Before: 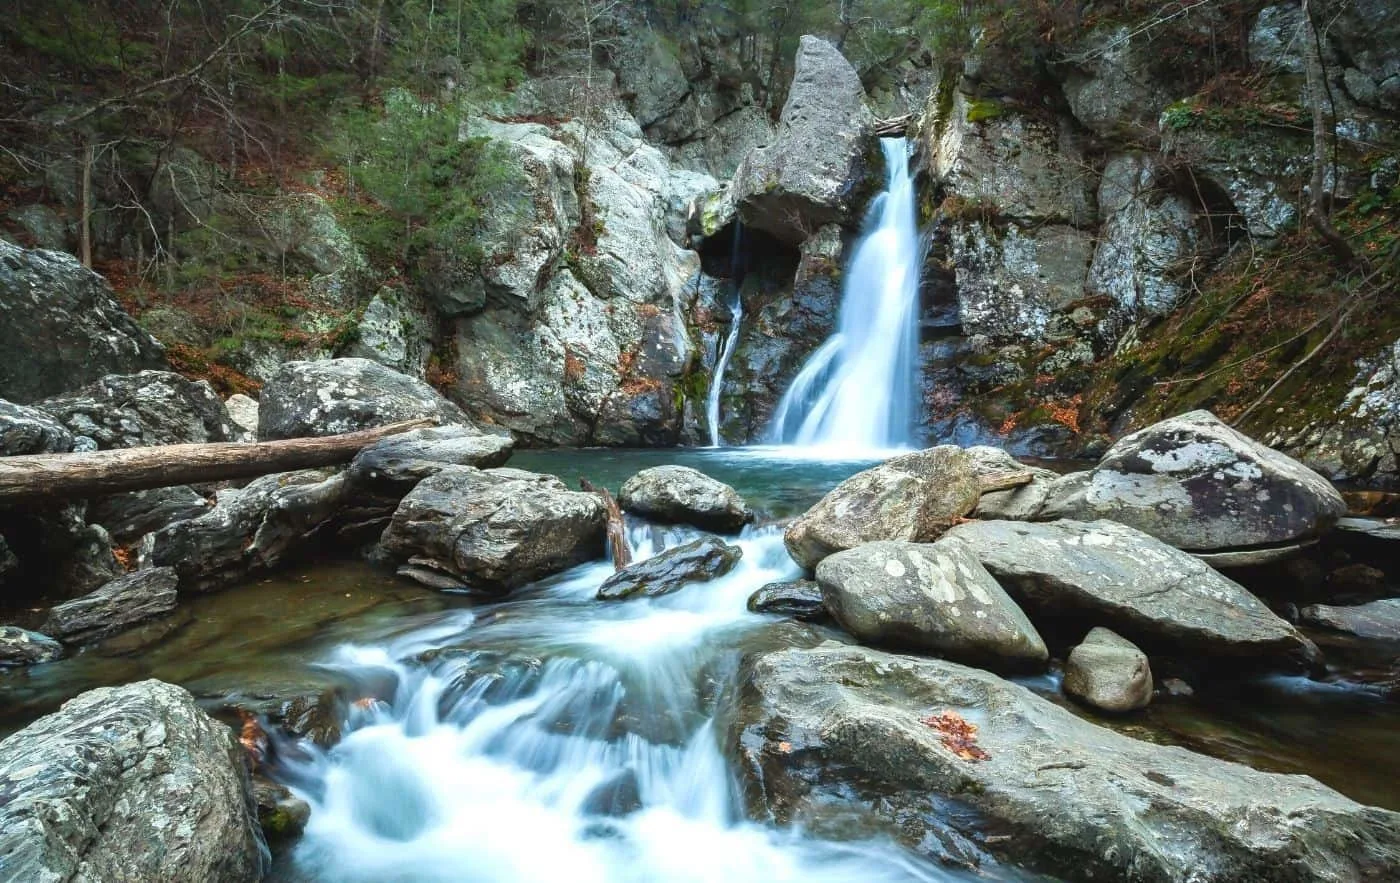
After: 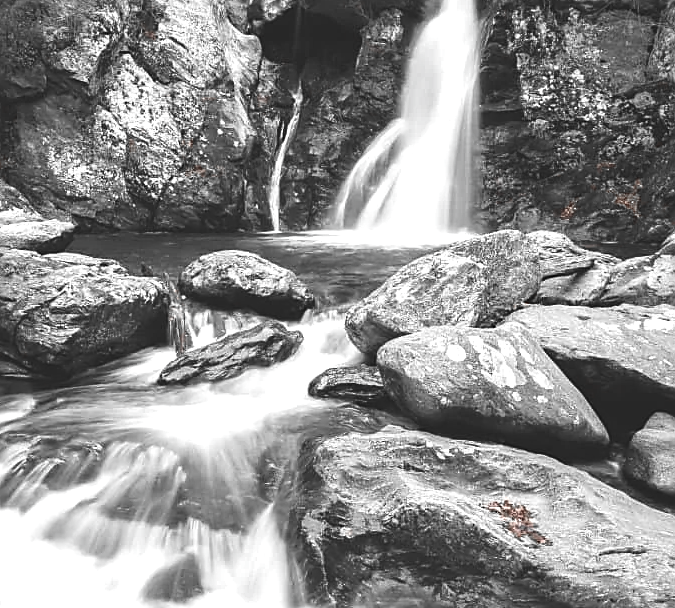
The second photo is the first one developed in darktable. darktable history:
crop: left 31.38%, top 24.447%, right 20.39%, bottom 6.596%
color zones: curves: ch1 [(0, 0.006) (0.094, 0.285) (0.171, 0.001) (0.429, 0.001) (0.571, 0.003) (0.714, 0.004) (0.857, 0.004) (1, 0.006)]
tone equalizer: -8 EV -0.001 EV, -7 EV 0.002 EV, -6 EV -0.002 EV, -5 EV -0.003 EV, -4 EV -0.063 EV, -3 EV -0.197 EV, -2 EV -0.257 EV, -1 EV 0.114 EV, +0 EV 0.299 EV
exposure: black level correction -0.016, compensate exposure bias true, compensate highlight preservation false
sharpen: on, module defaults
